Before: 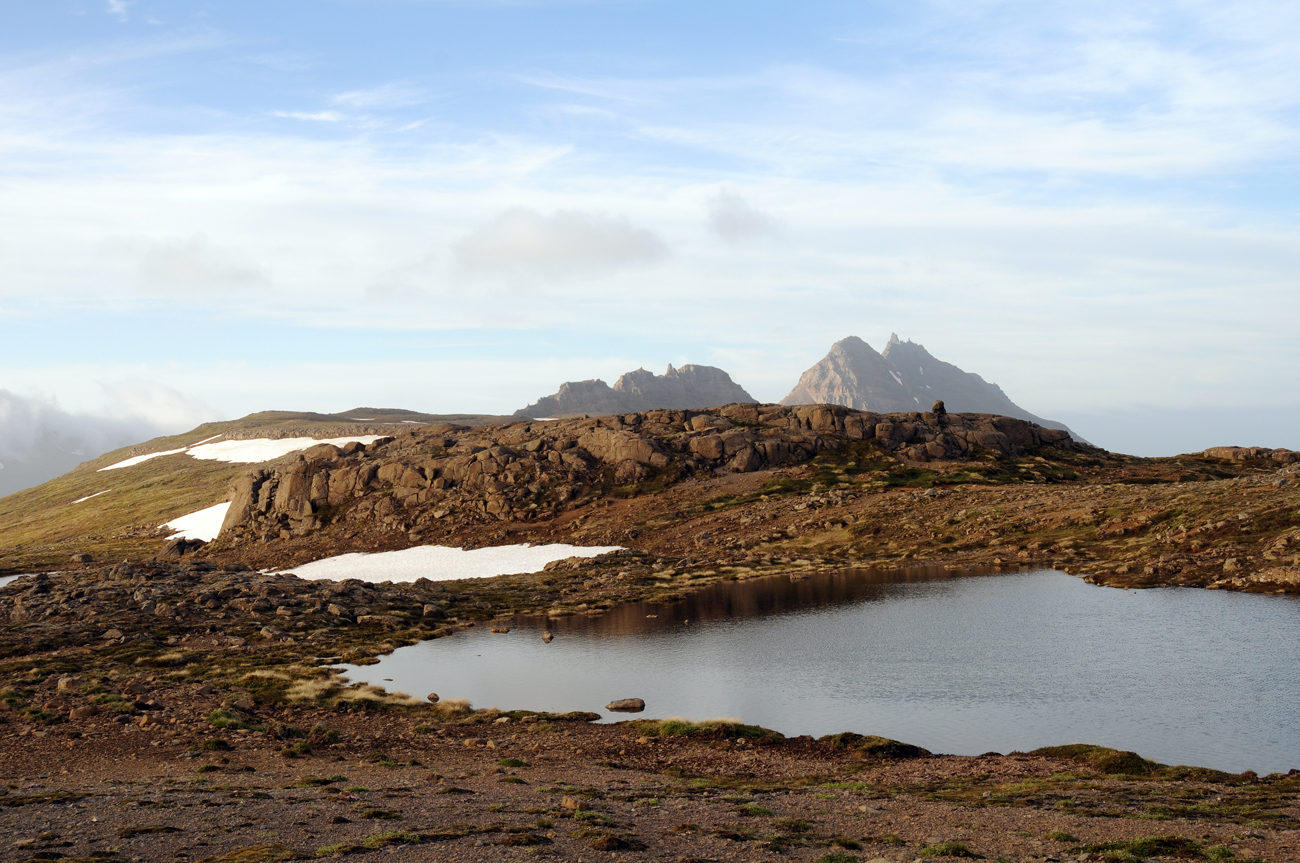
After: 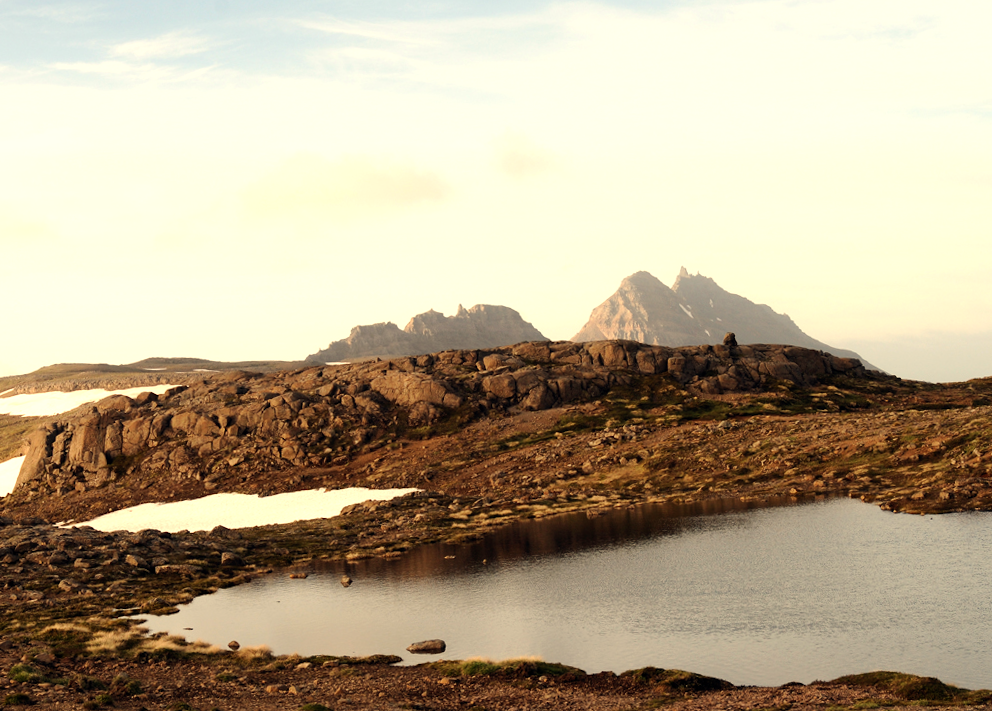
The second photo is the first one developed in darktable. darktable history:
crop: left 16.768%, top 8.653%, right 8.362%, bottom 12.485%
white balance: red 1.123, blue 0.83
tone equalizer: -8 EV -0.417 EV, -7 EV -0.389 EV, -6 EV -0.333 EV, -5 EV -0.222 EV, -3 EV 0.222 EV, -2 EV 0.333 EV, -1 EV 0.389 EV, +0 EV 0.417 EV, edges refinement/feathering 500, mask exposure compensation -1.57 EV, preserve details no
rotate and perspective: rotation -1.77°, lens shift (horizontal) 0.004, automatic cropping off
